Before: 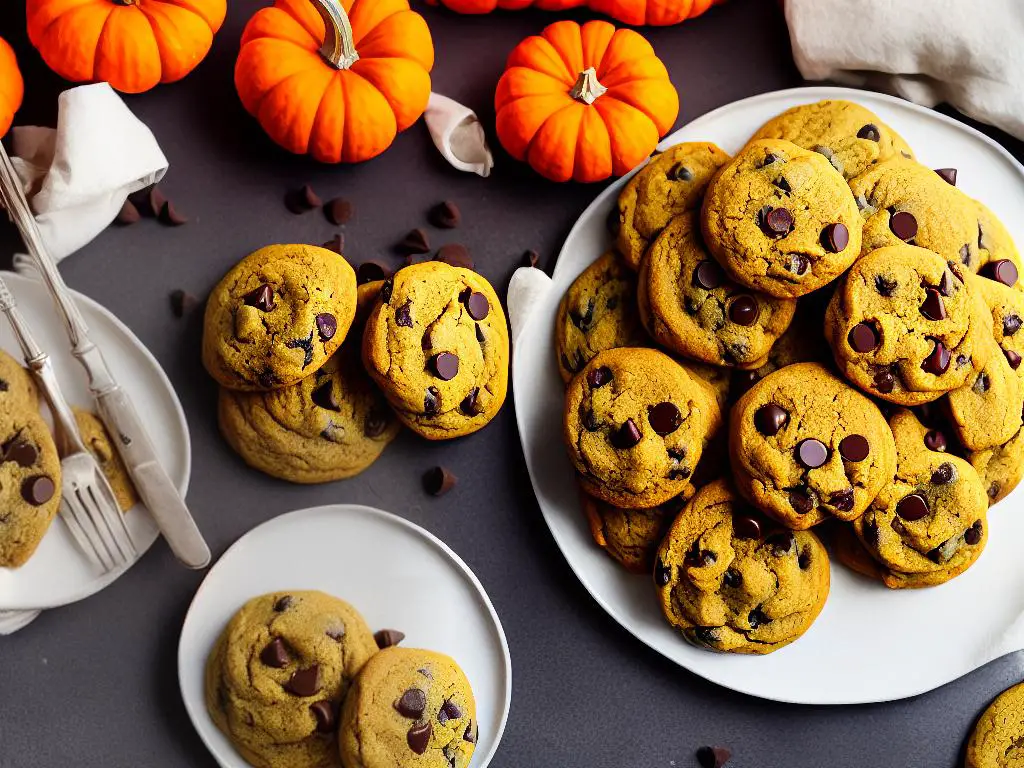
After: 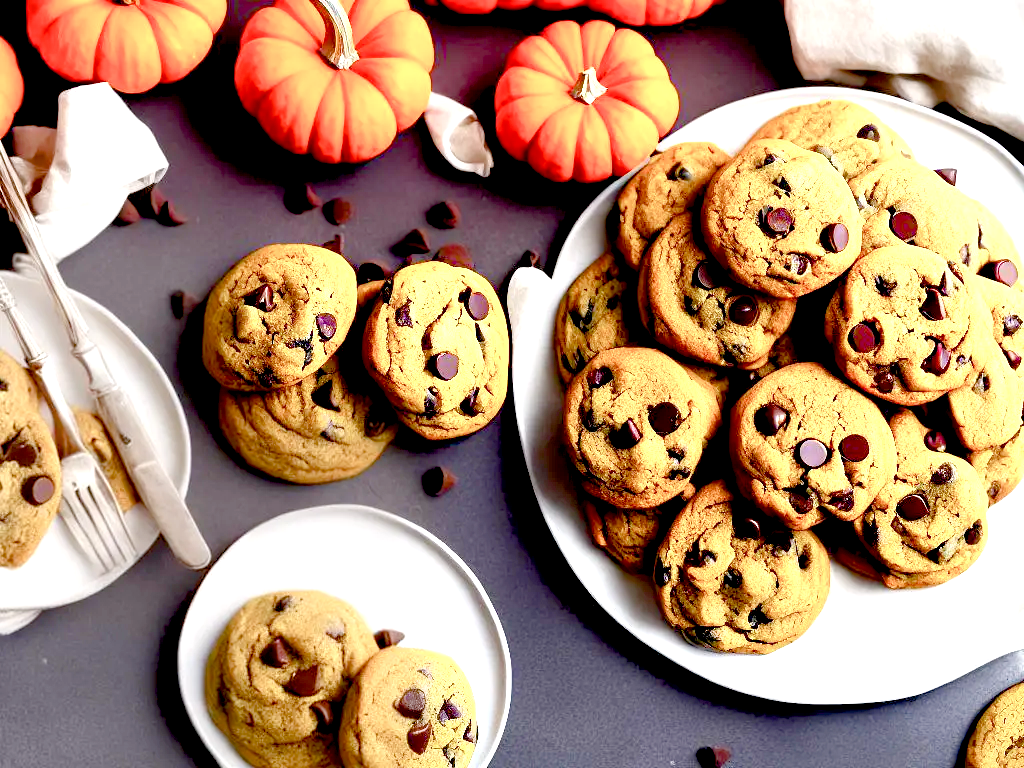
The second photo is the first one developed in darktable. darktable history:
exposure: black level correction 0.009, exposure 1.425 EV, compensate highlight preservation false
color balance rgb: shadows lift › chroma 1%, shadows lift › hue 113°, highlights gain › chroma 0.2%, highlights gain › hue 333°, perceptual saturation grading › global saturation 20%, perceptual saturation grading › highlights -50%, perceptual saturation grading › shadows 25%, contrast -20%
